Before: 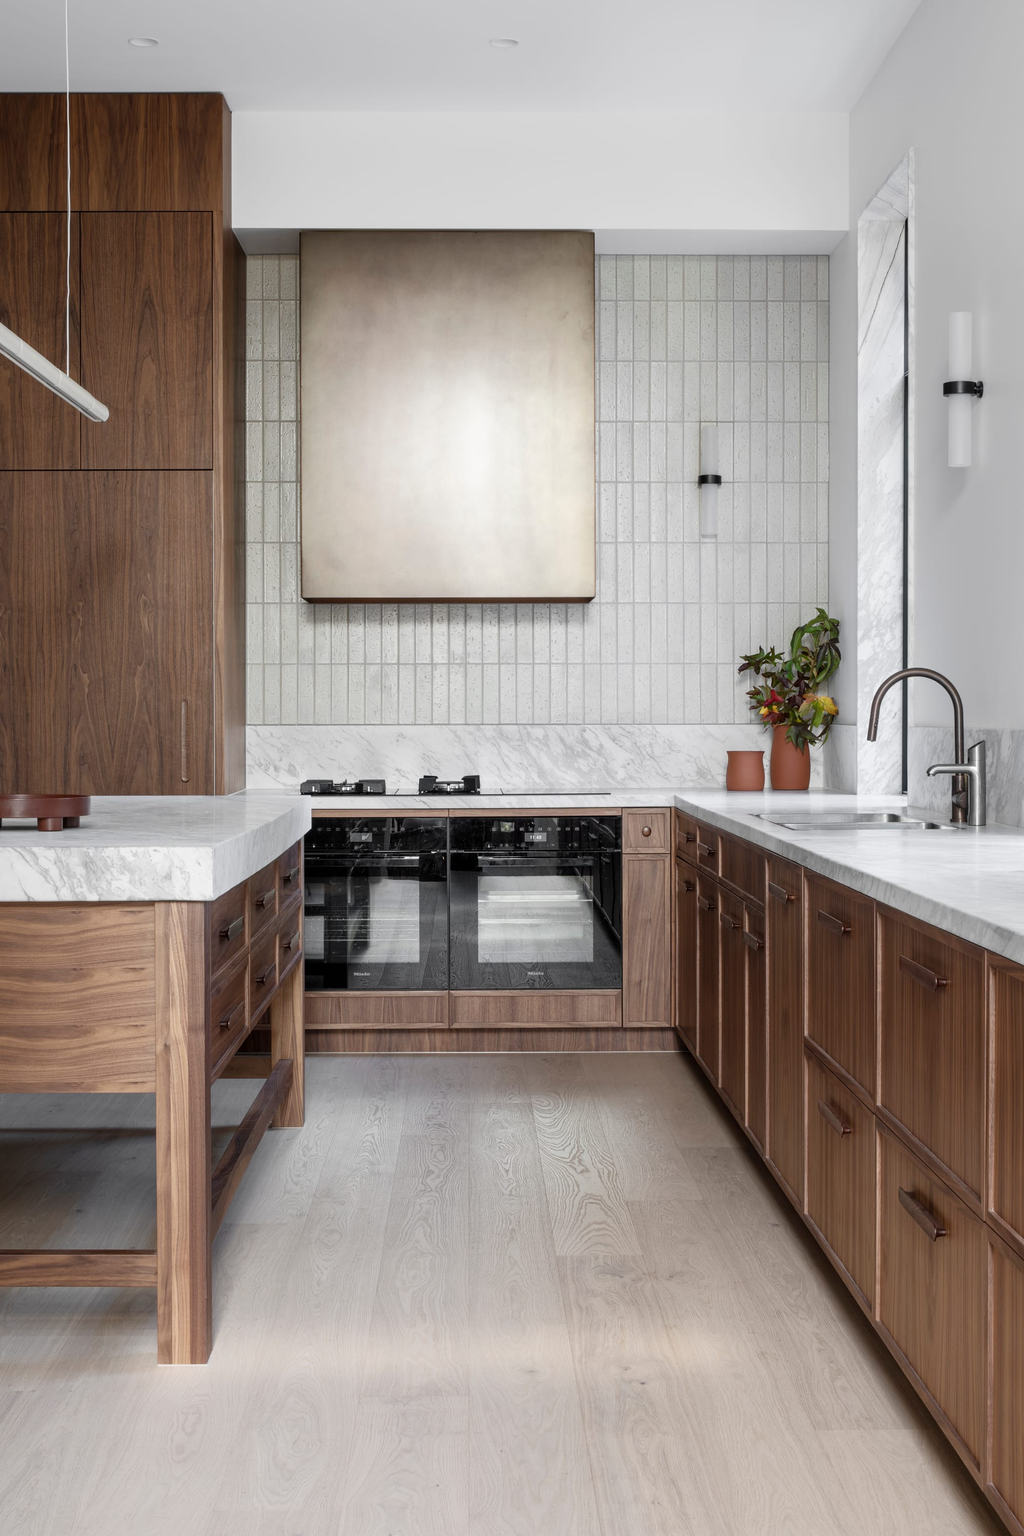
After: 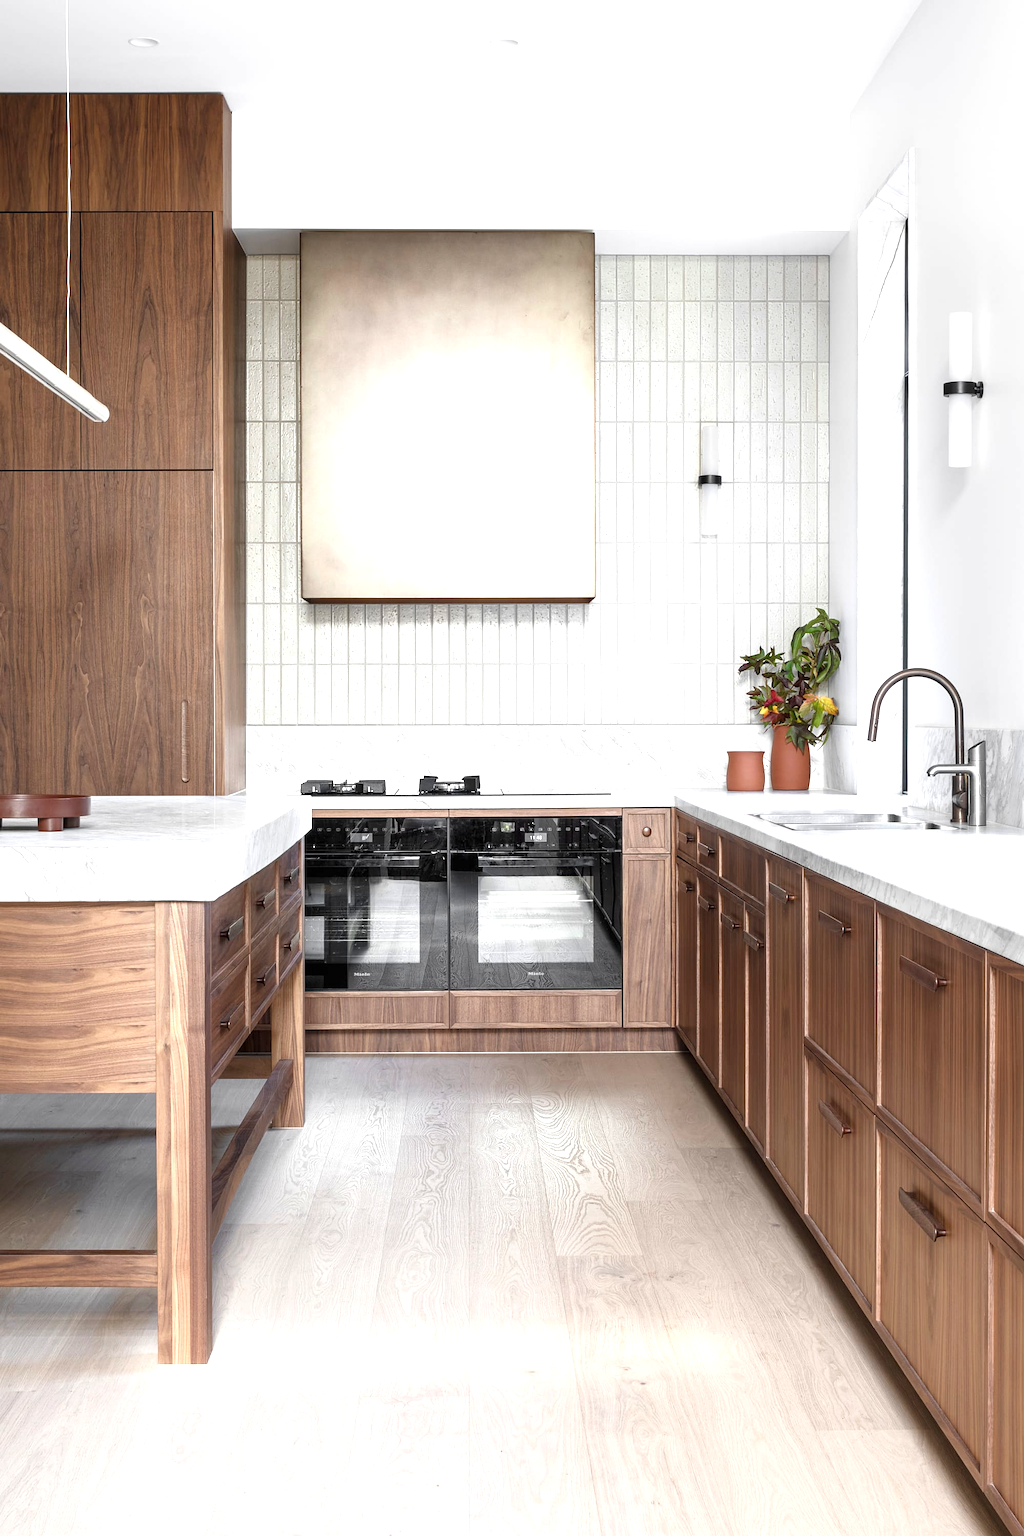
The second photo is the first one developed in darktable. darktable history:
exposure: black level correction 0, exposure 1 EV, compensate highlight preservation false
sharpen: amount 0.2
